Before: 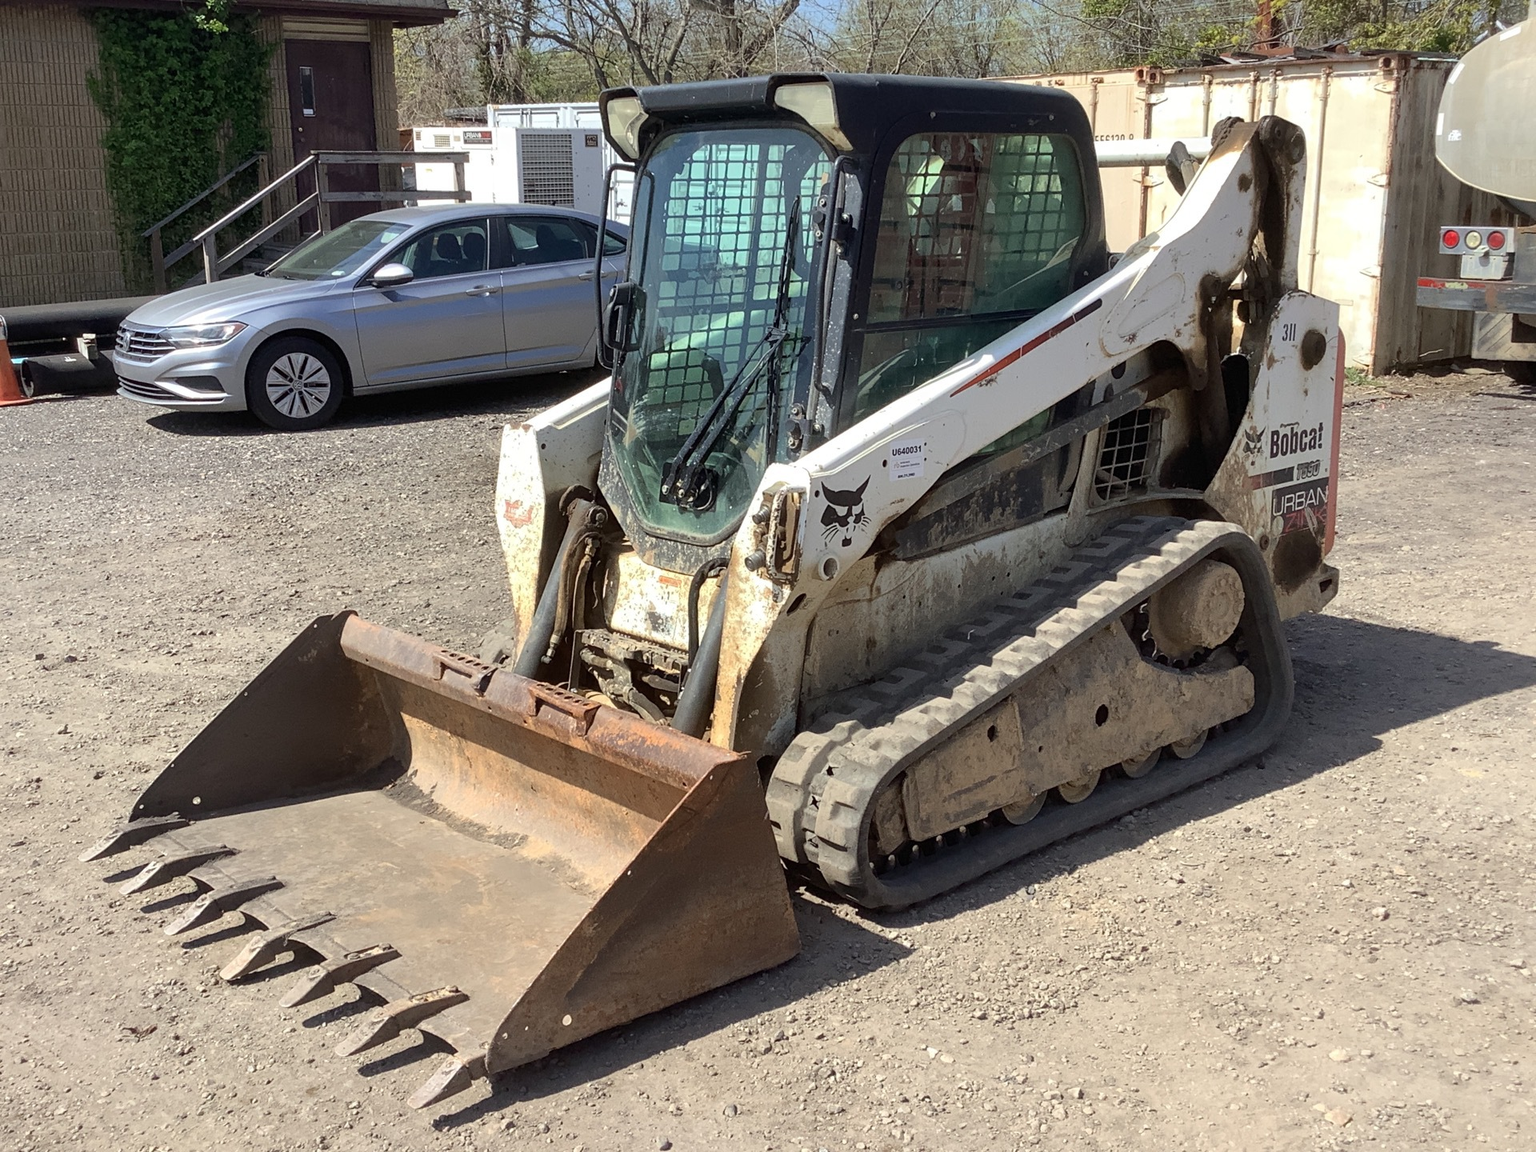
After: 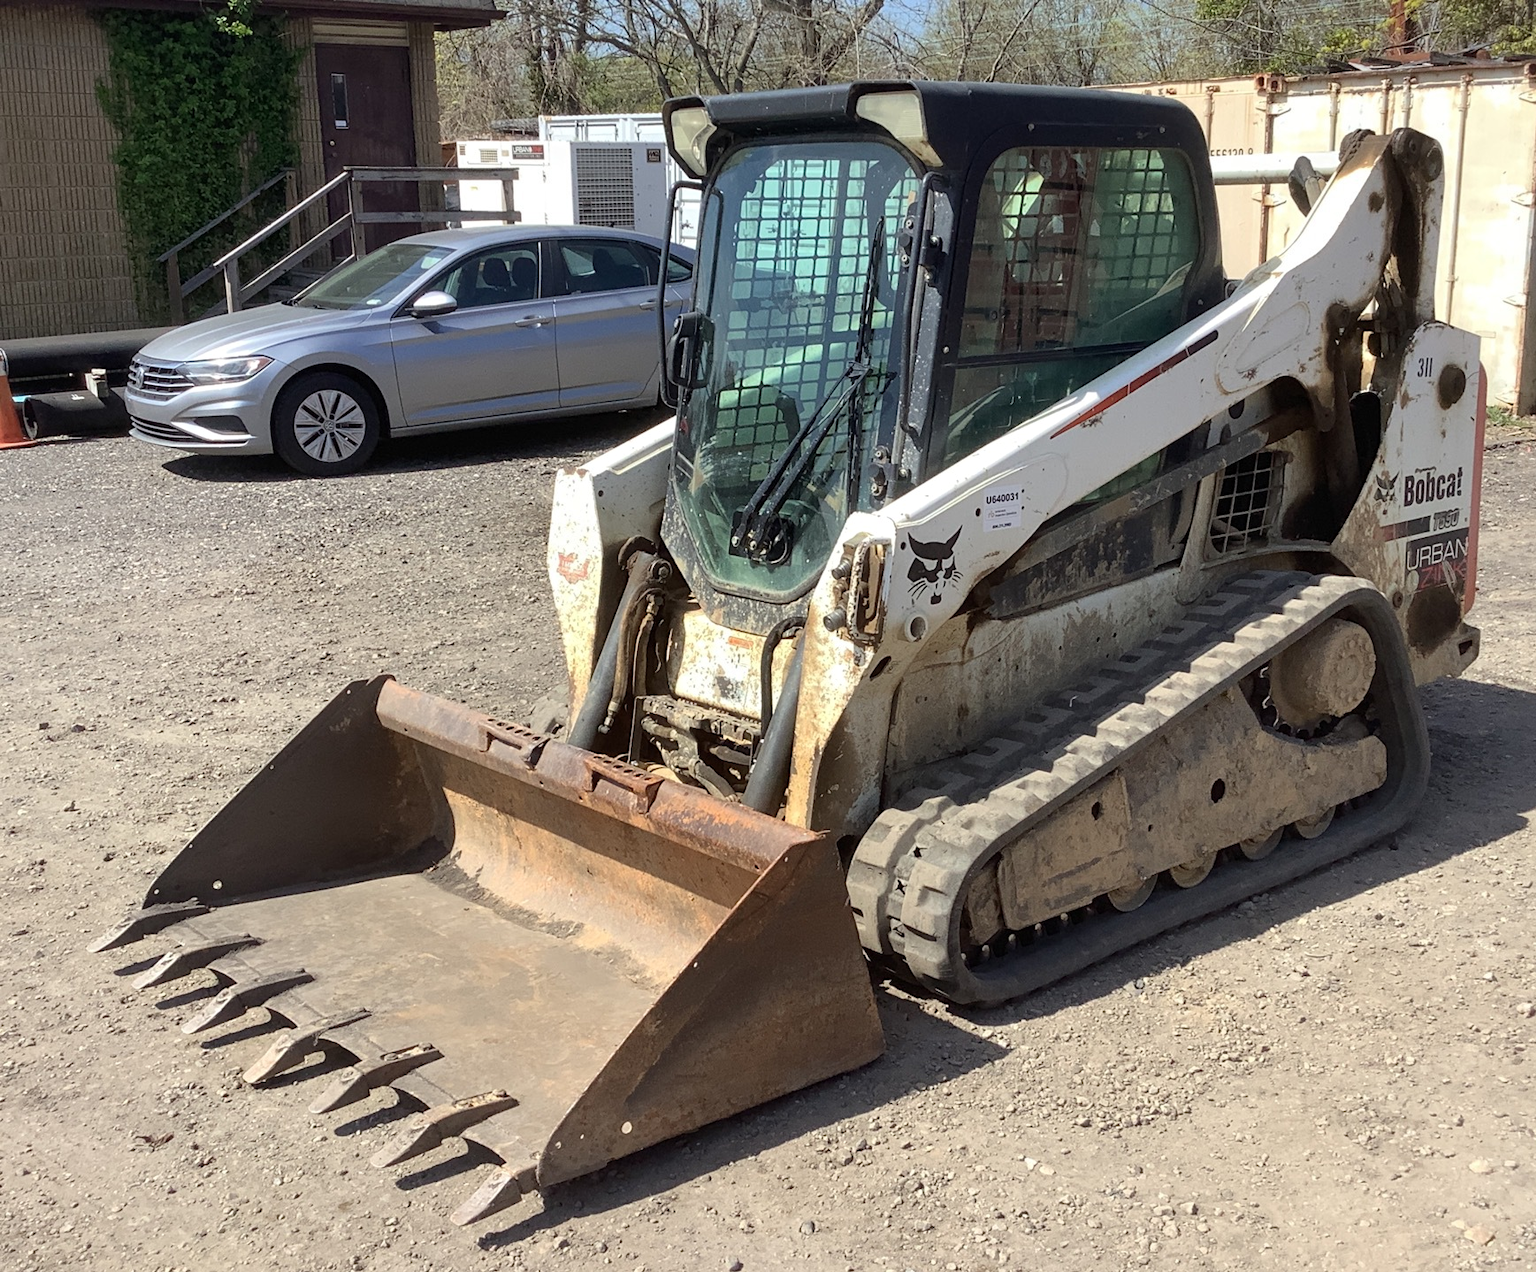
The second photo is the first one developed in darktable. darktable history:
crop: right 9.507%, bottom 0.026%
tone equalizer: on, module defaults
